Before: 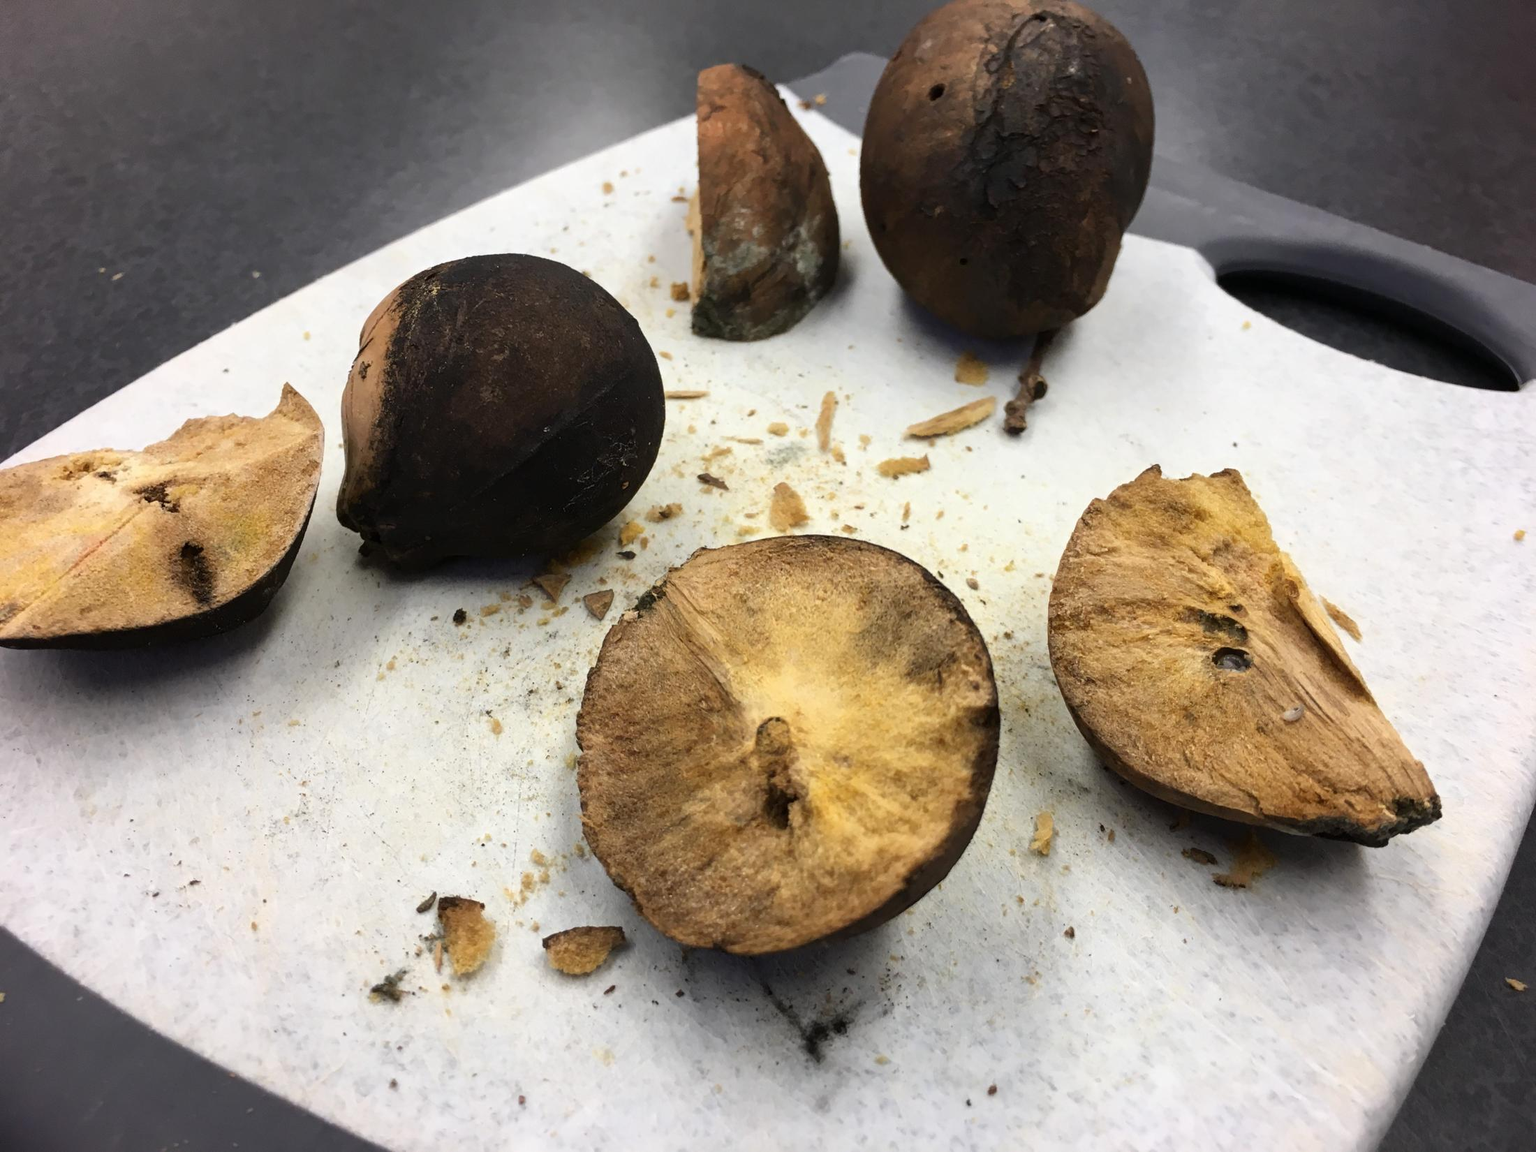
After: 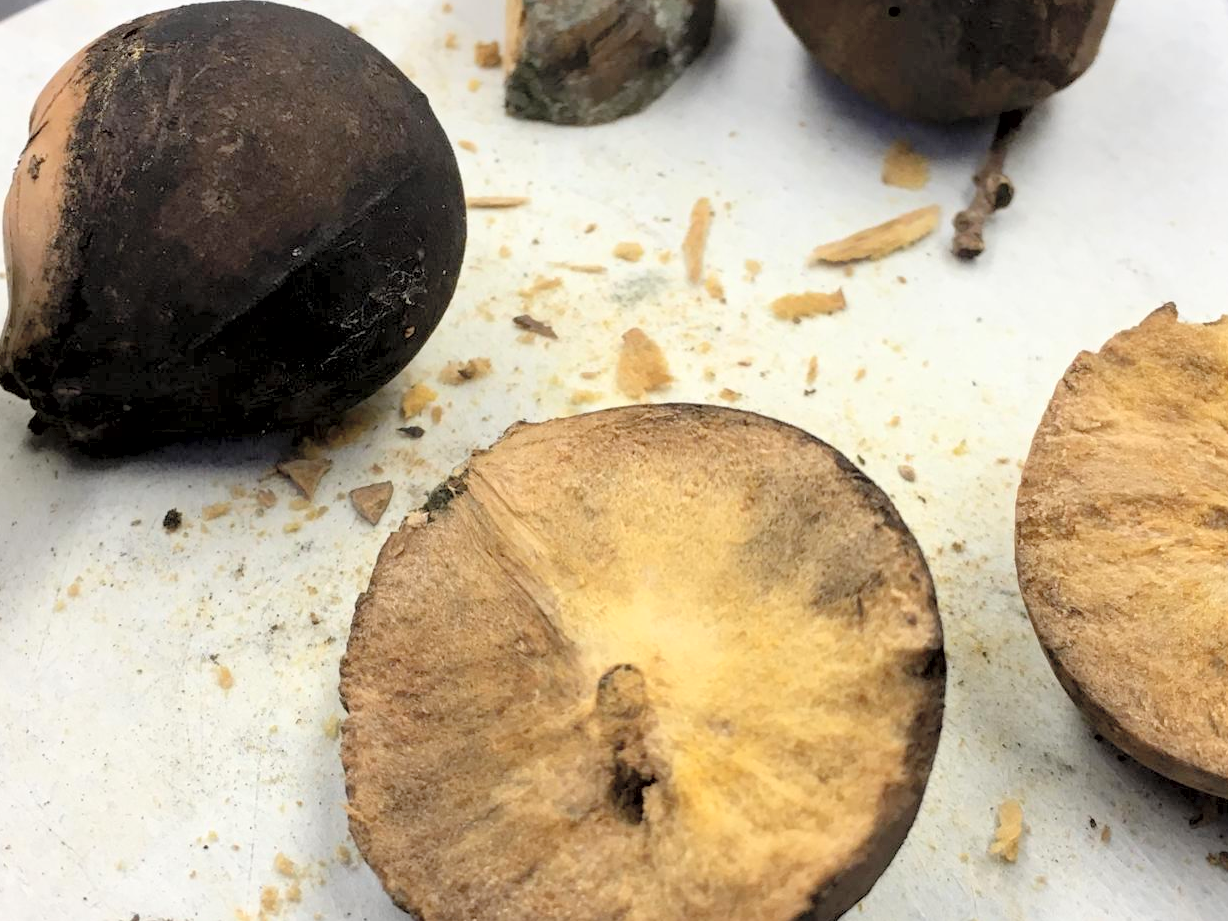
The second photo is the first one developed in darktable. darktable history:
contrast brightness saturation: brightness 0.28
crop and rotate: left 22.13%, top 22.054%, right 22.026%, bottom 22.102%
exposure: black level correction 0.005, exposure 0.014 EV, compensate highlight preservation false
